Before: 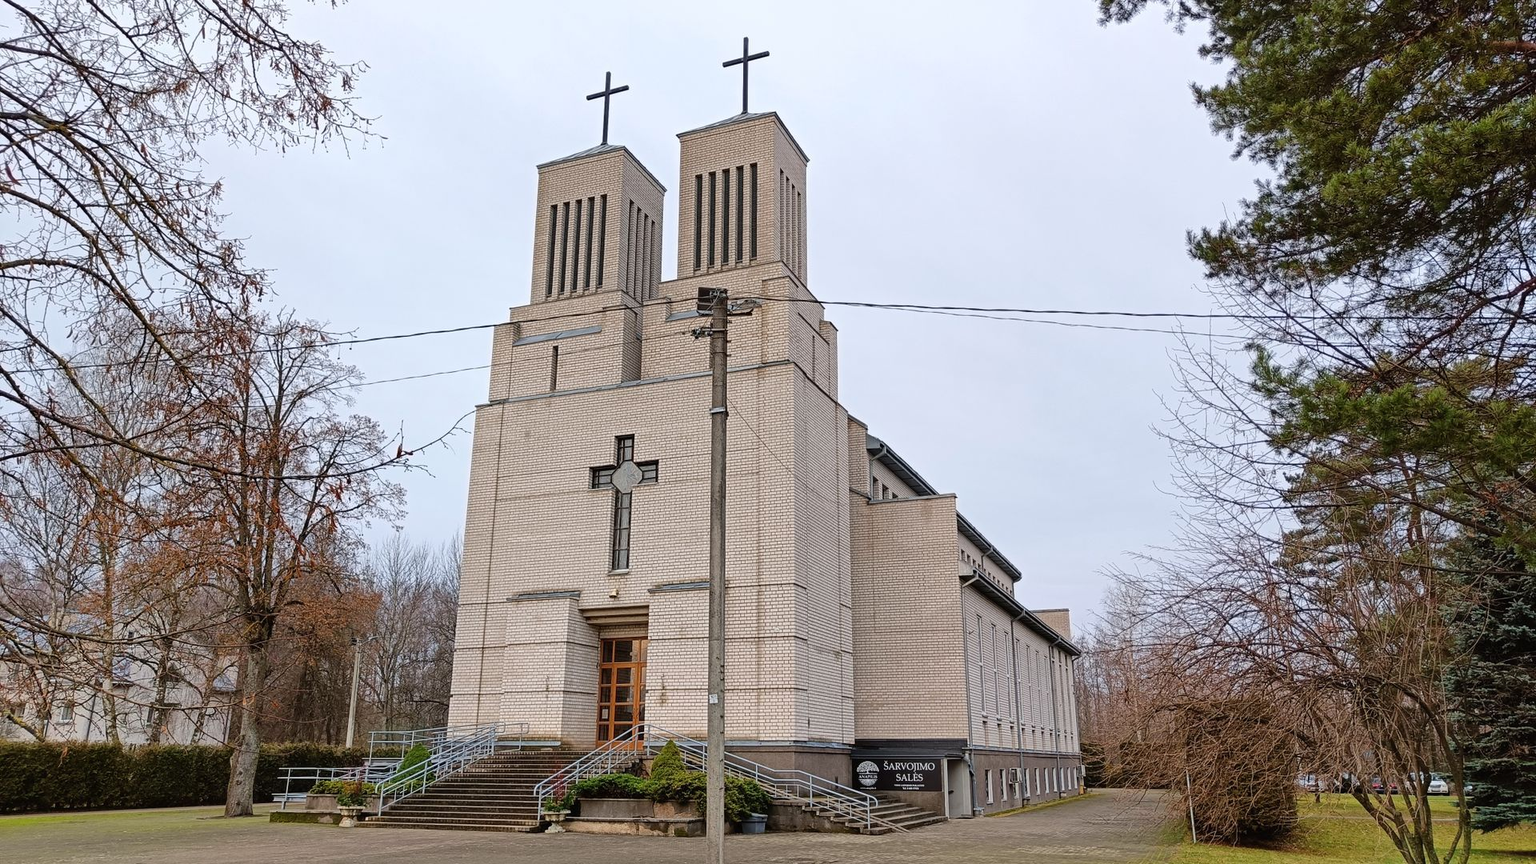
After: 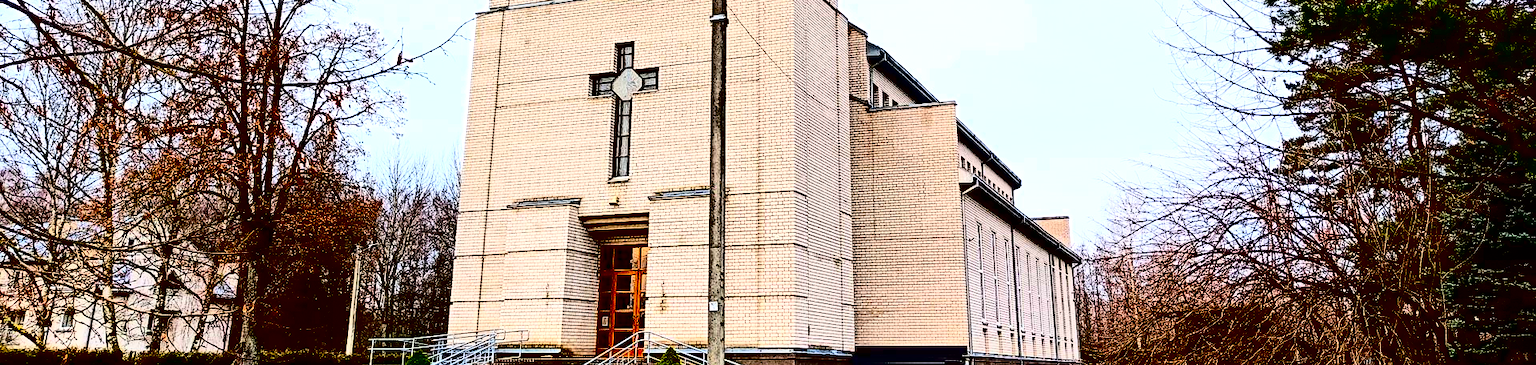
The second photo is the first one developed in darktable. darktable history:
contrast brightness saturation: contrast 0.786, brightness -0.993, saturation 0.982
crop: top 45.479%, bottom 12.136%
exposure: black level correction 0, exposure 0.692 EV, compensate highlight preservation false
